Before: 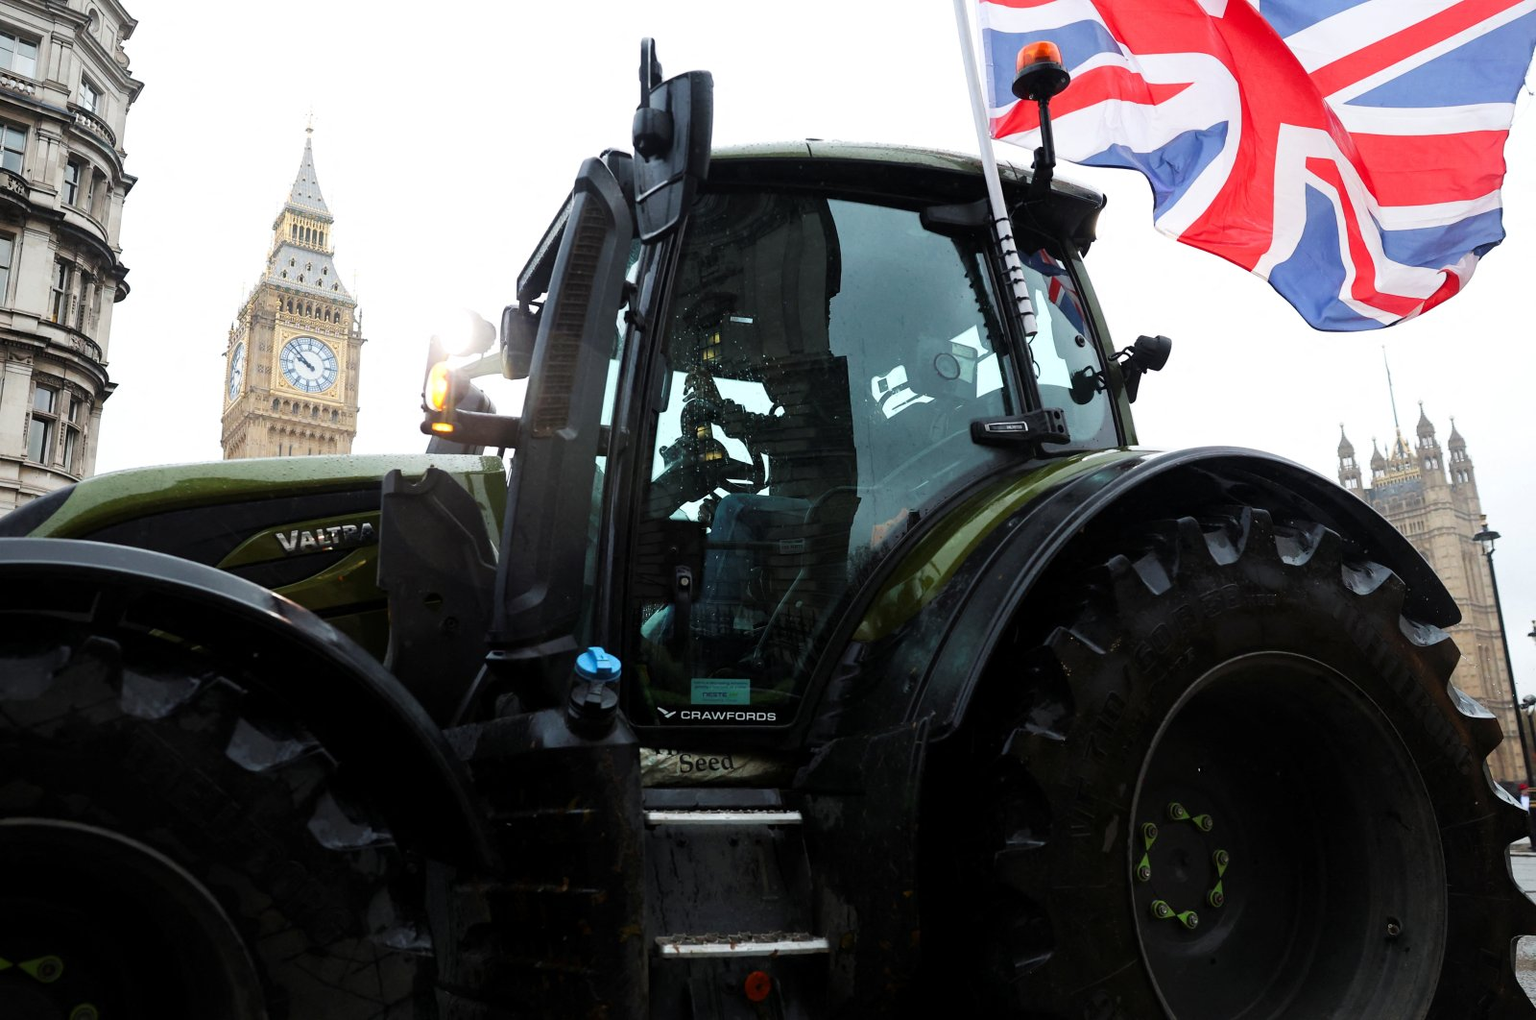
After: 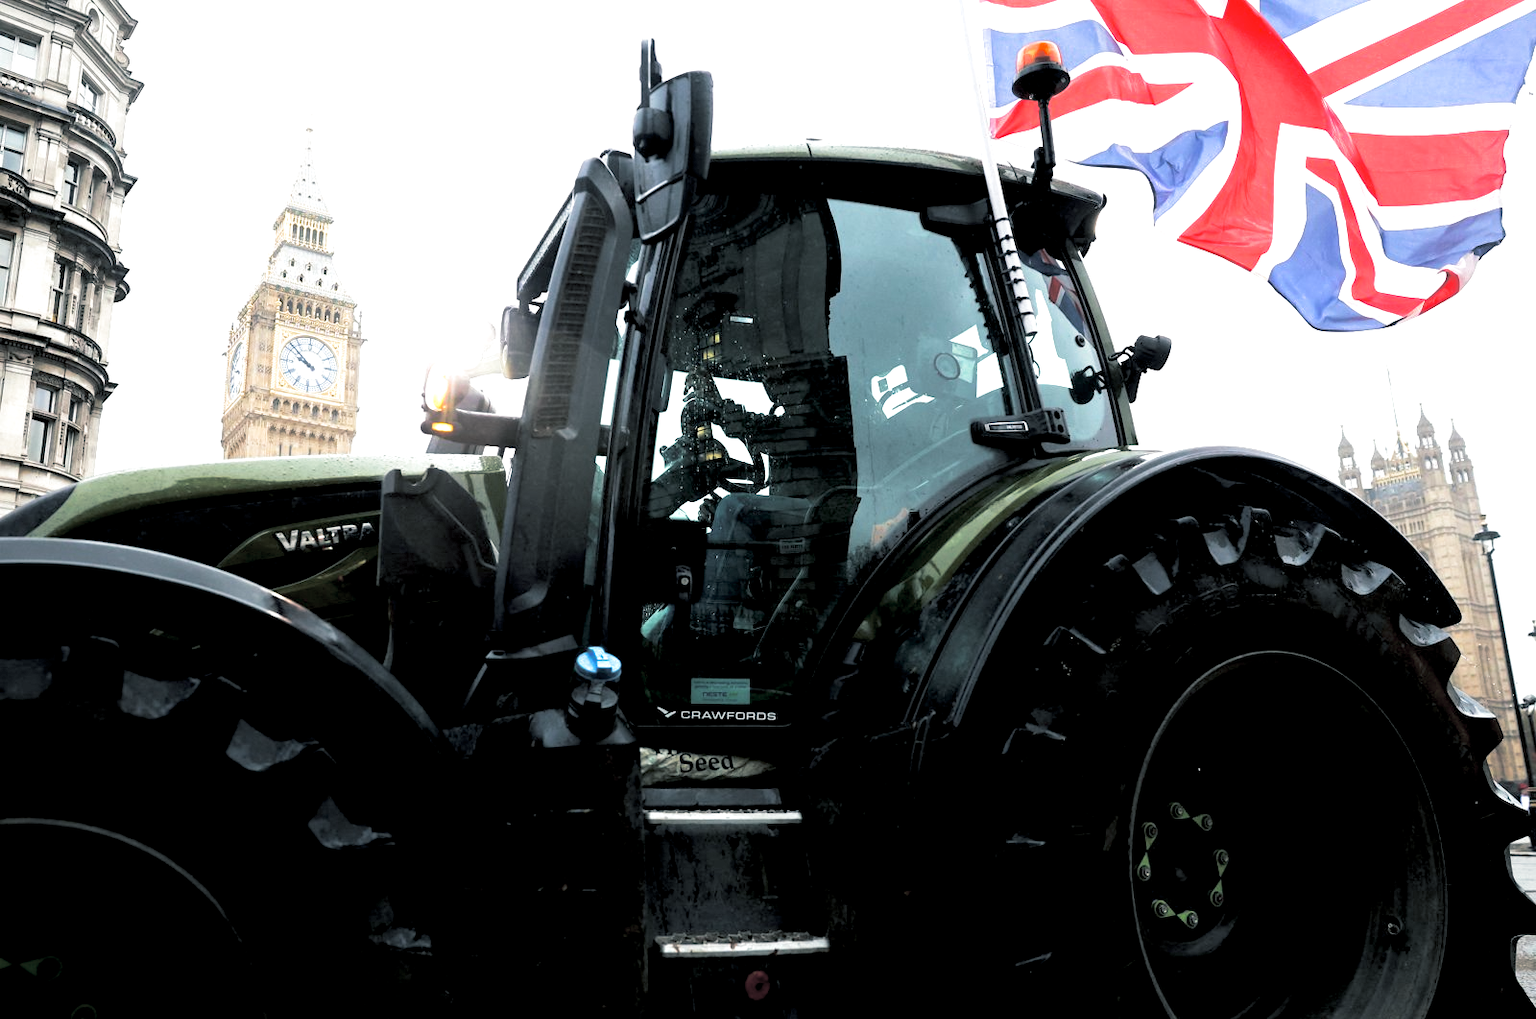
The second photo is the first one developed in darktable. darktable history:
split-toning: shadows › hue 201.6°, shadows › saturation 0.16, highlights › hue 50.4°, highlights › saturation 0.2, balance -49.9
exposure: black level correction 0.012, exposure 0.7 EV, compensate exposure bias true, compensate highlight preservation false
color balance: lift [1.007, 1, 1, 1], gamma [1.097, 1, 1, 1]
